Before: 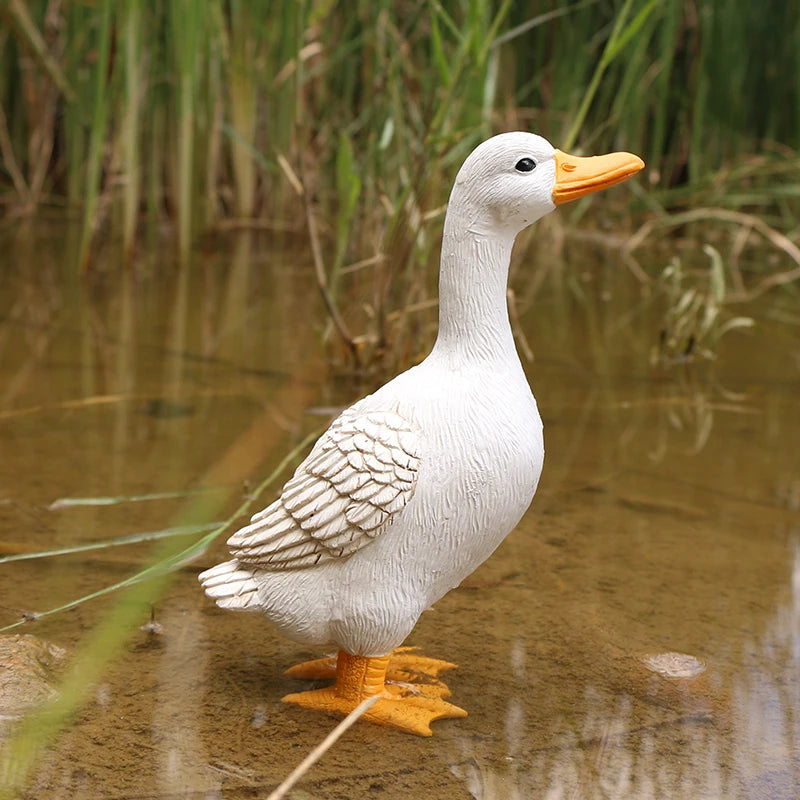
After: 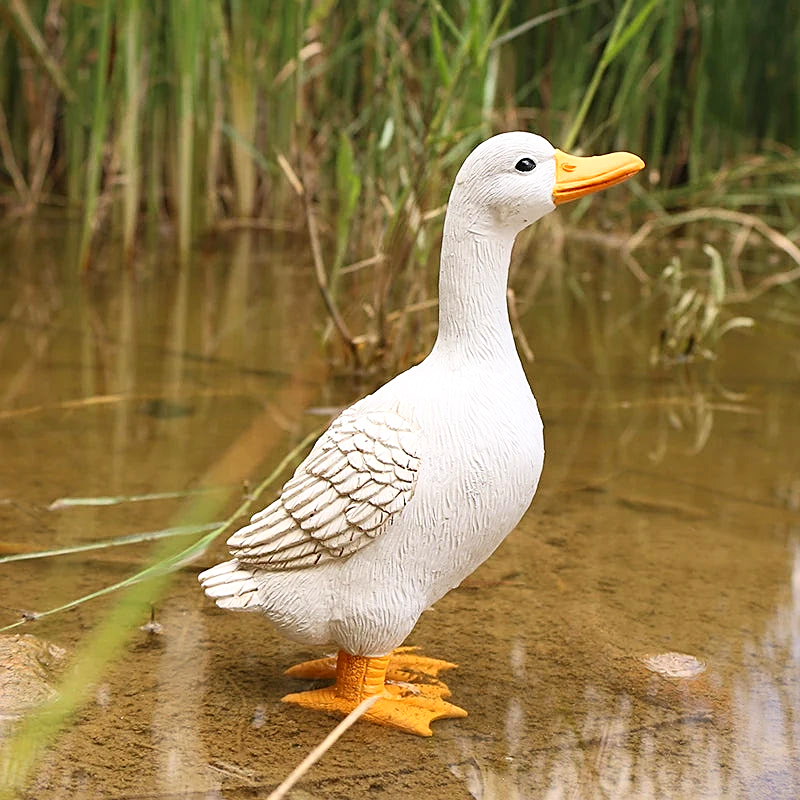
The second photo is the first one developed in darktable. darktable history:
sharpen: on, module defaults
contrast brightness saturation: contrast 0.198, brightness 0.143, saturation 0.142
